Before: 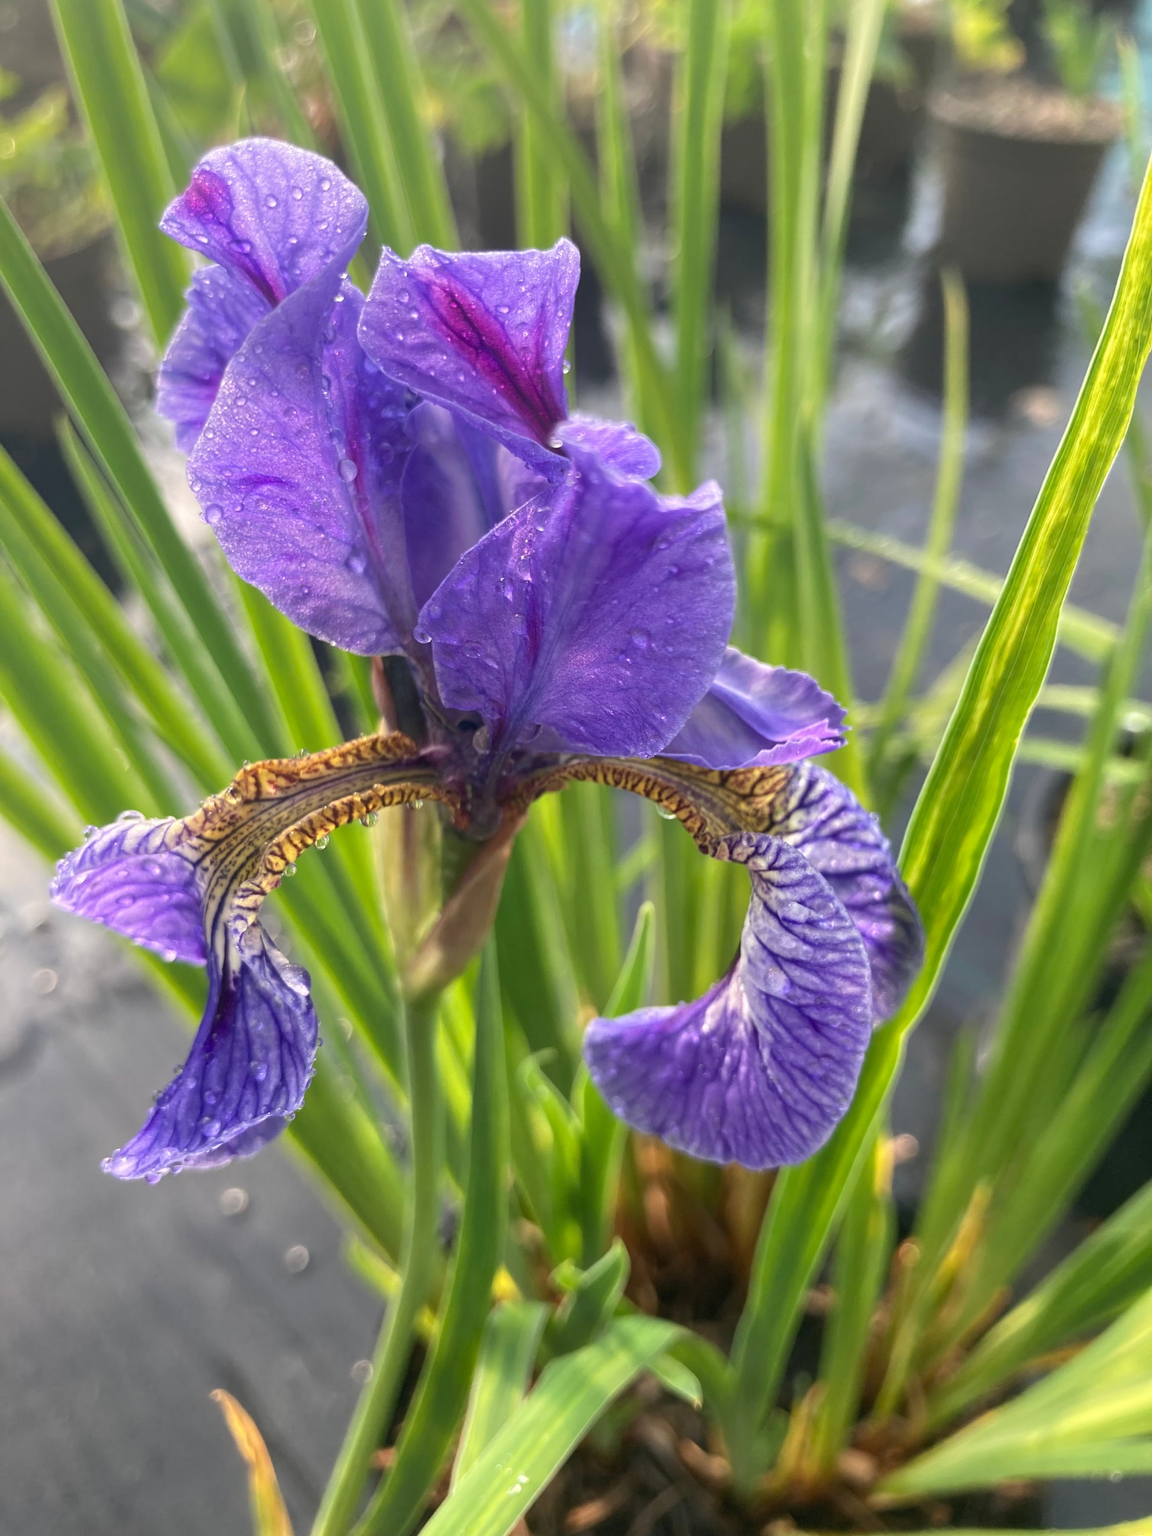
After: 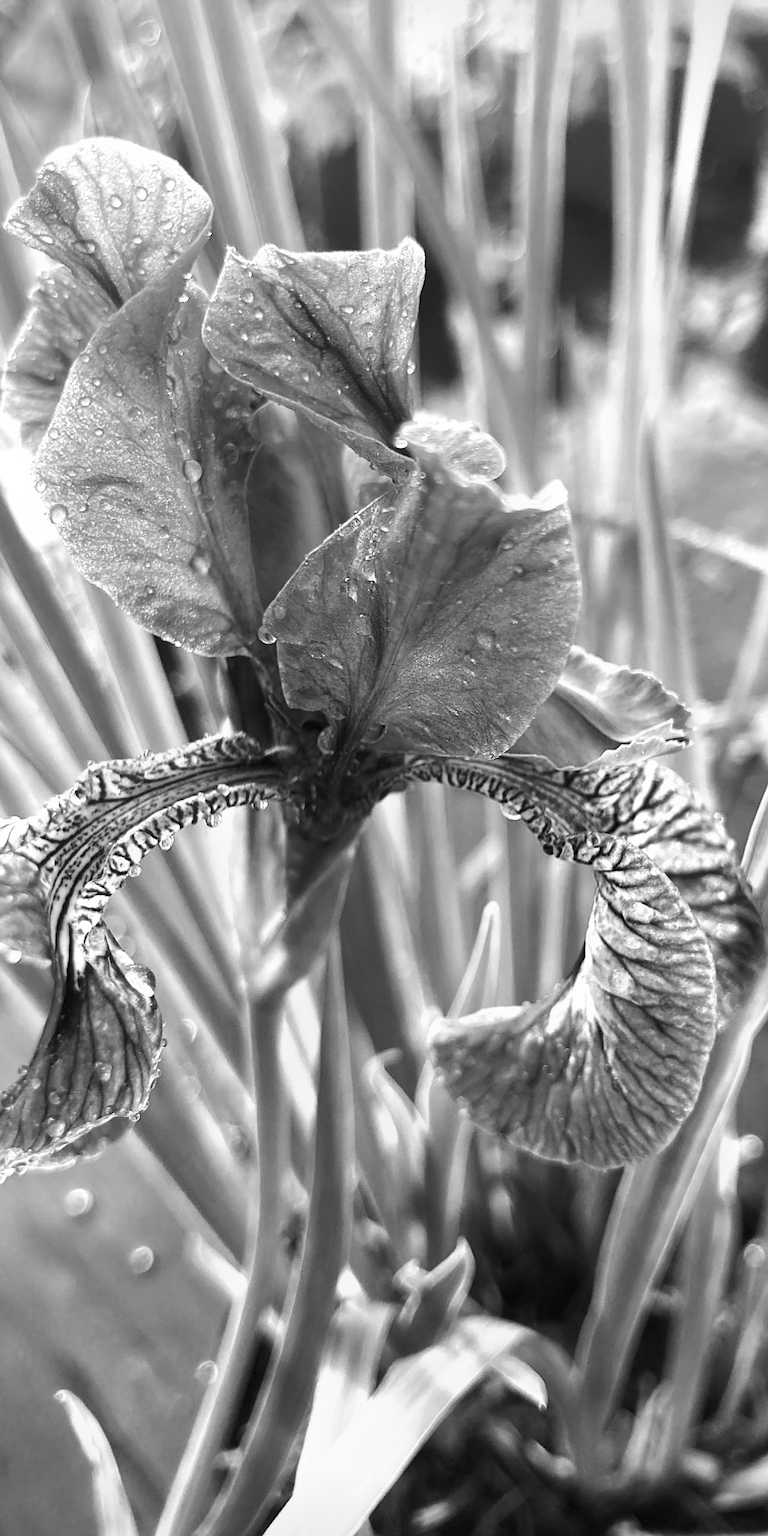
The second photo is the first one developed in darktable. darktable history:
velvia: on, module defaults
sharpen: on, module defaults
tone equalizer: -8 EV -1.08 EV, -7 EV -1.01 EV, -6 EV -0.867 EV, -5 EV -0.578 EV, -3 EV 0.578 EV, -2 EV 0.867 EV, -1 EV 1.01 EV, +0 EV 1.08 EV, edges refinement/feathering 500, mask exposure compensation -1.57 EV, preserve details no
crop and rotate: left 13.537%, right 19.796%
monochrome: on, module defaults
vignetting: fall-off start 91.19%
